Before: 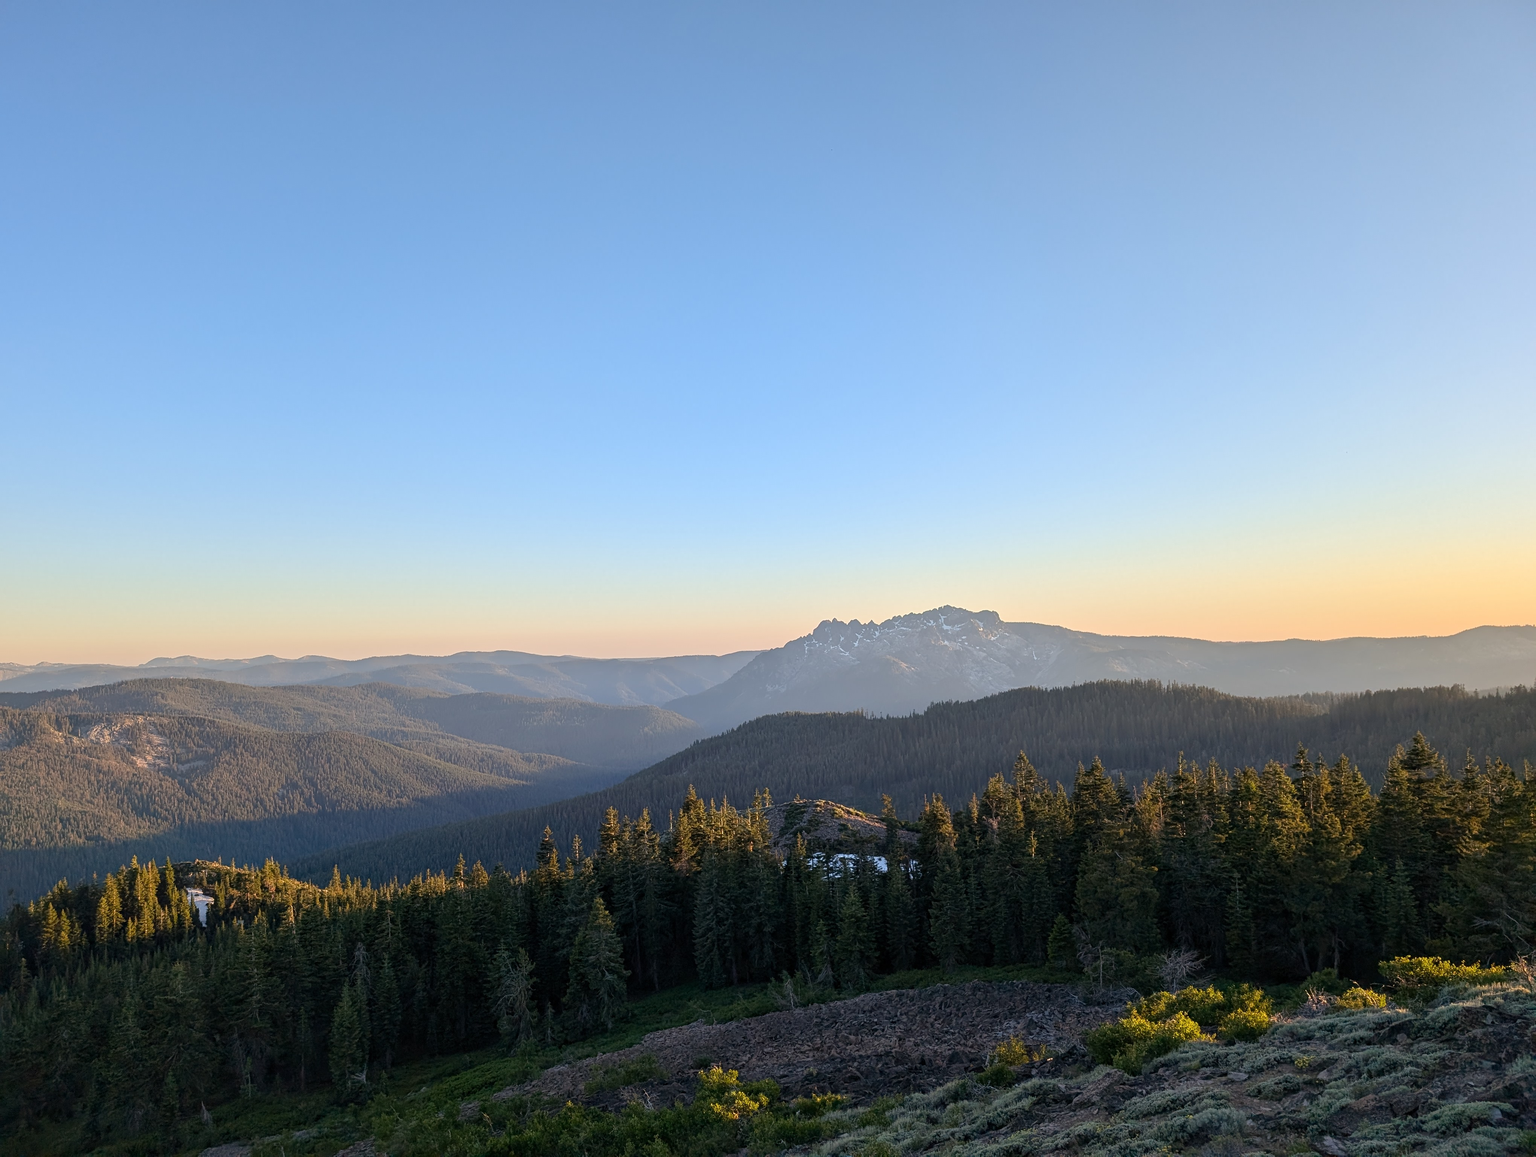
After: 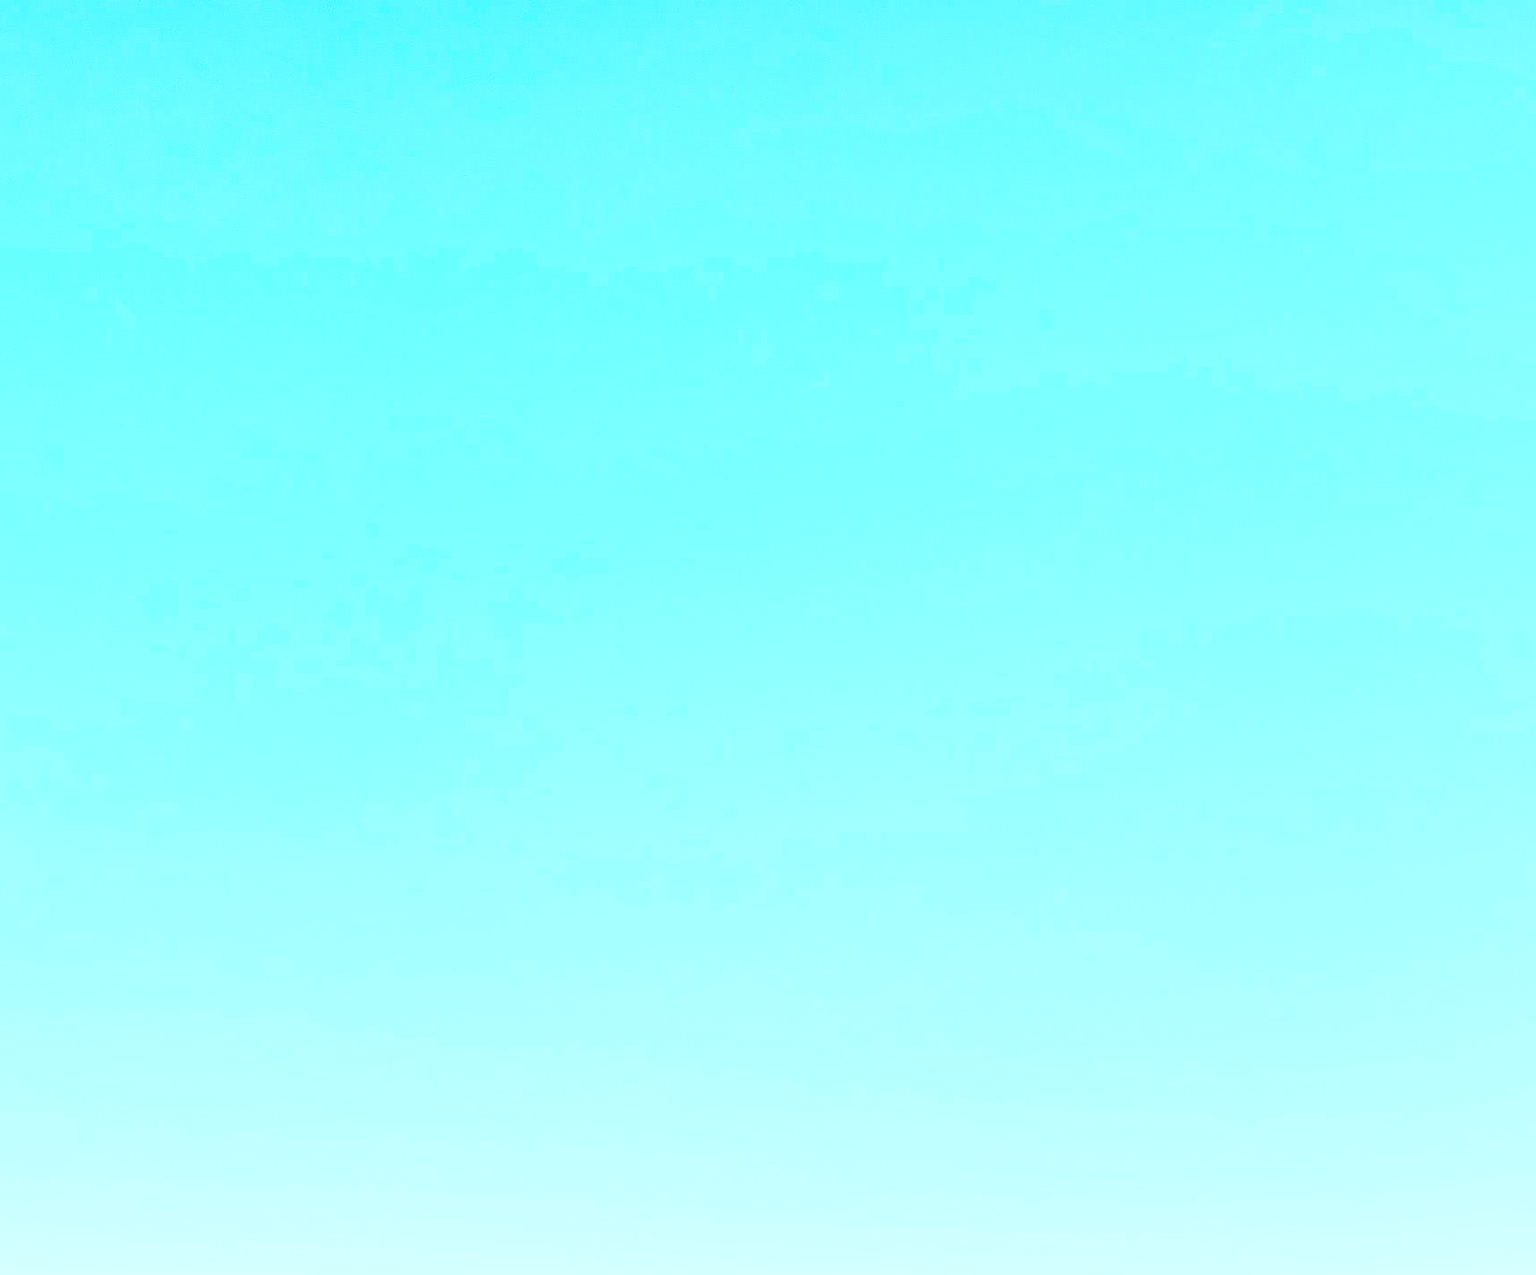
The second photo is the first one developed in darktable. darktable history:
contrast brightness saturation: contrast 1, brightness 1, saturation 1
shadows and highlights: shadows 60, soften with gaussian
tone equalizer: -8 EV 1 EV, -7 EV 1 EV, -6 EV 1 EV, -5 EV 1 EV, -4 EV 1 EV, -3 EV 0.75 EV, -2 EV 0.5 EV, -1 EV 0.25 EV
exposure: black level correction 0.002, exposure 0.15 EV, compensate highlight preservation false
crop and rotate: left 10.817%, top 0.062%, right 47.194%, bottom 53.626%
local contrast: highlights 60%, shadows 60%, detail 160%
white balance: emerald 1
sigmoid: on, module defaults
